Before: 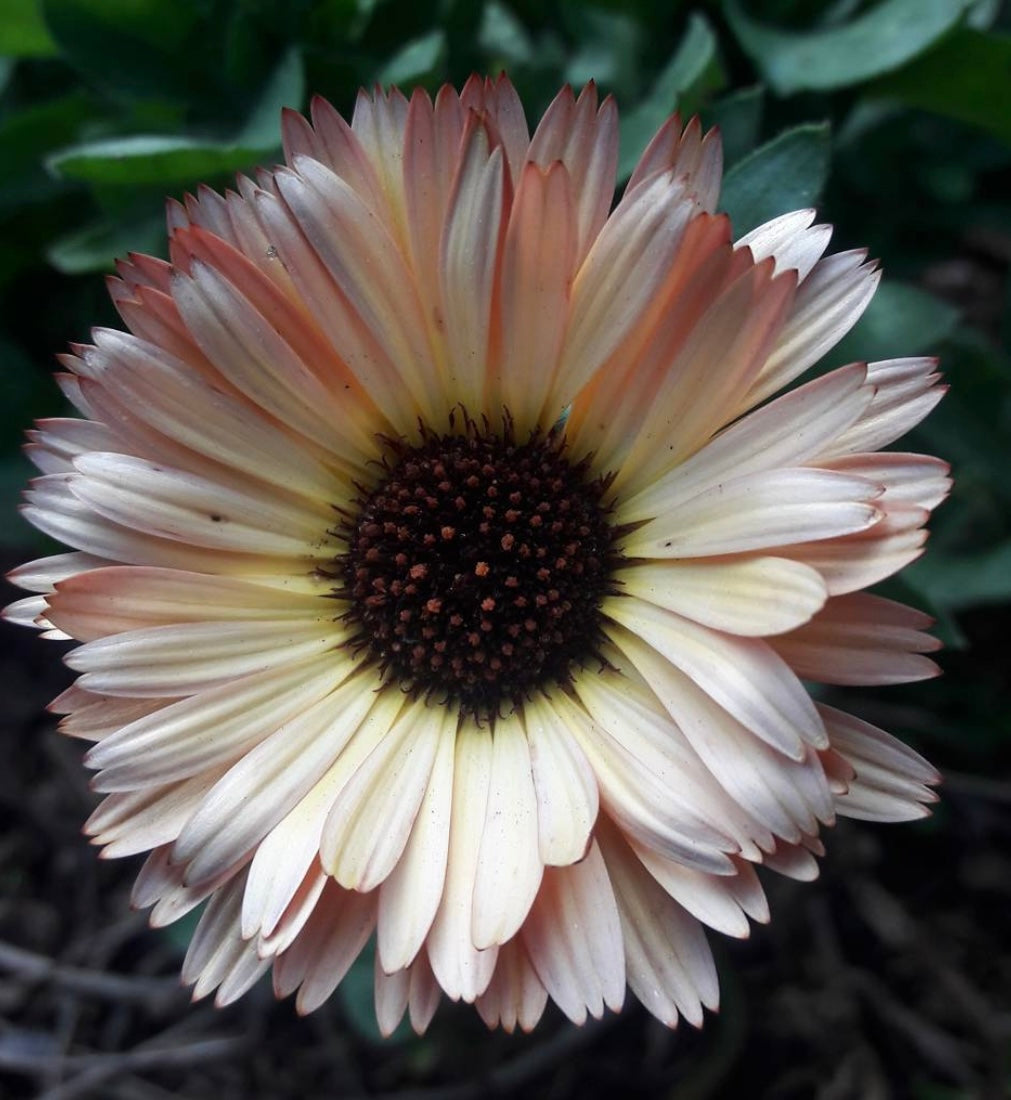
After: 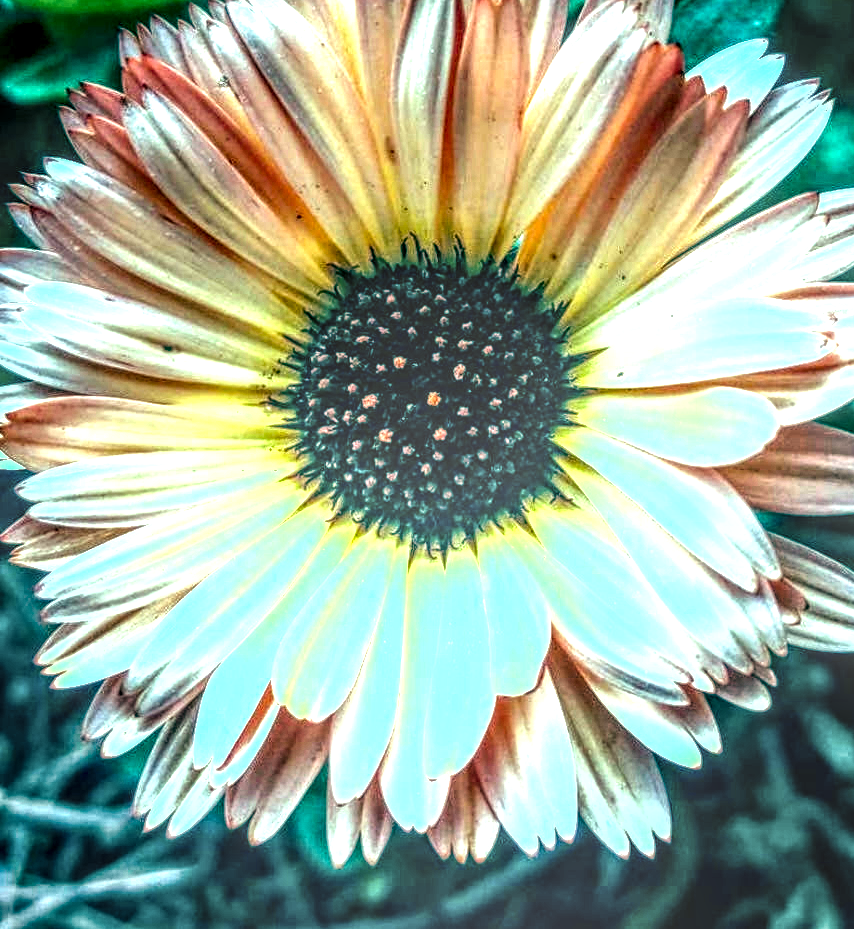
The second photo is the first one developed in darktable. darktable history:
local contrast: highlights 0%, shadows 0%, detail 300%, midtone range 0.3
crop and rotate: left 4.842%, top 15.51%, right 10.668%
color balance rgb: linear chroma grading › global chroma 33.4%
color calibration: x 0.396, y 0.386, temperature 3669 K
color balance: mode lift, gamma, gain (sRGB), lift [1, 0.69, 1, 1], gamma [1, 1.482, 1, 1], gain [1, 1, 1, 0.802]
exposure: black level correction 0, exposure 1.2 EV, compensate exposure bias true, compensate highlight preservation false
tone equalizer: -8 EV -0.75 EV, -7 EV -0.7 EV, -6 EV -0.6 EV, -5 EV -0.4 EV, -3 EV 0.4 EV, -2 EV 0.6 EV, -1 EV 0.7 EV, +0 EV 0.75 EV, edges refinement/feathering 500, mask exposure compensation -1.57 EV, preserve details no
